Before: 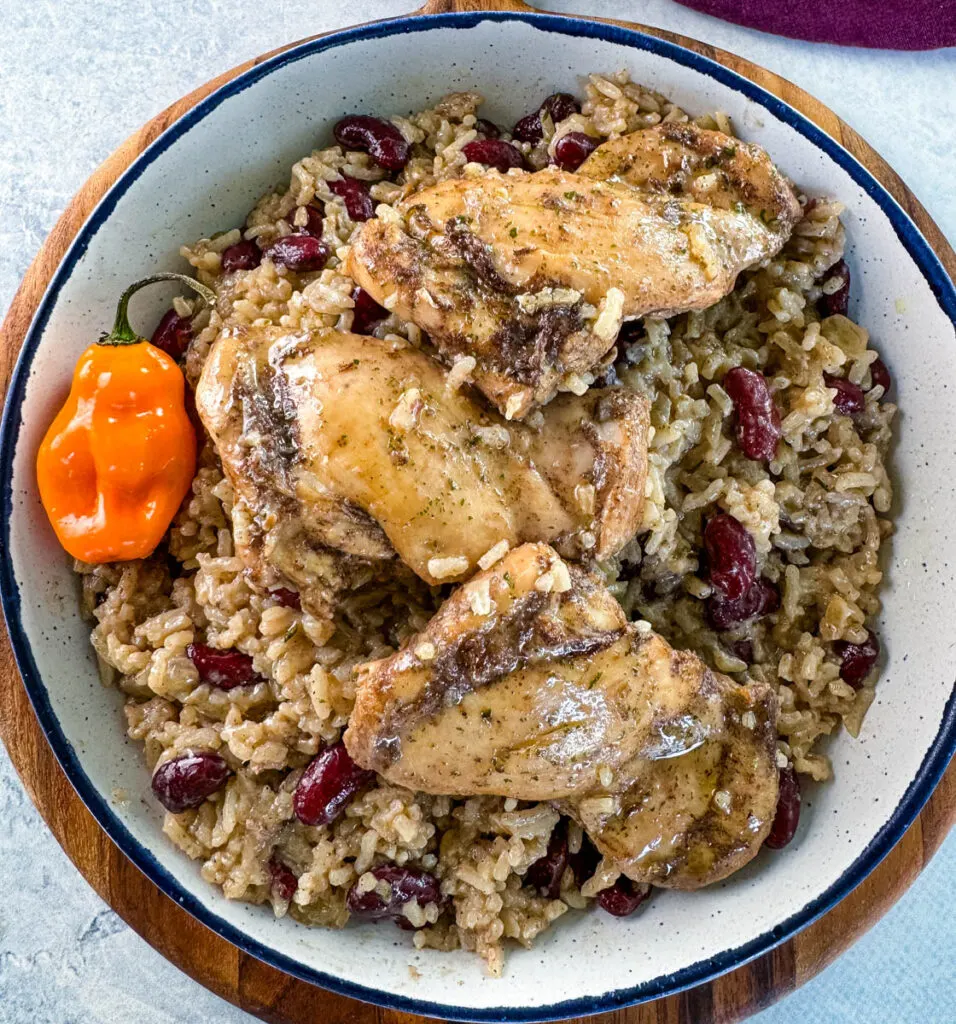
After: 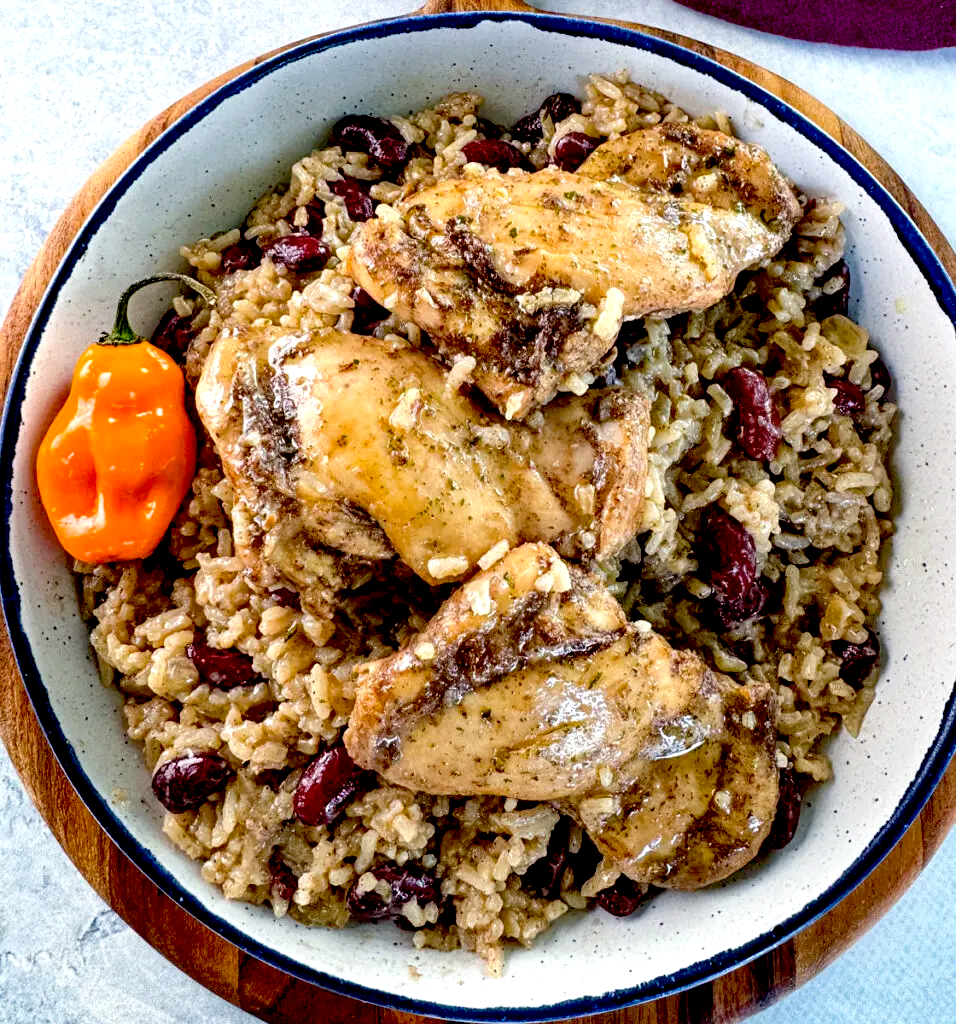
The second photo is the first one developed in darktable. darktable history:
exposure: black level correction 0.032, exposure 0.305 EV, compensate highlight preservation false
